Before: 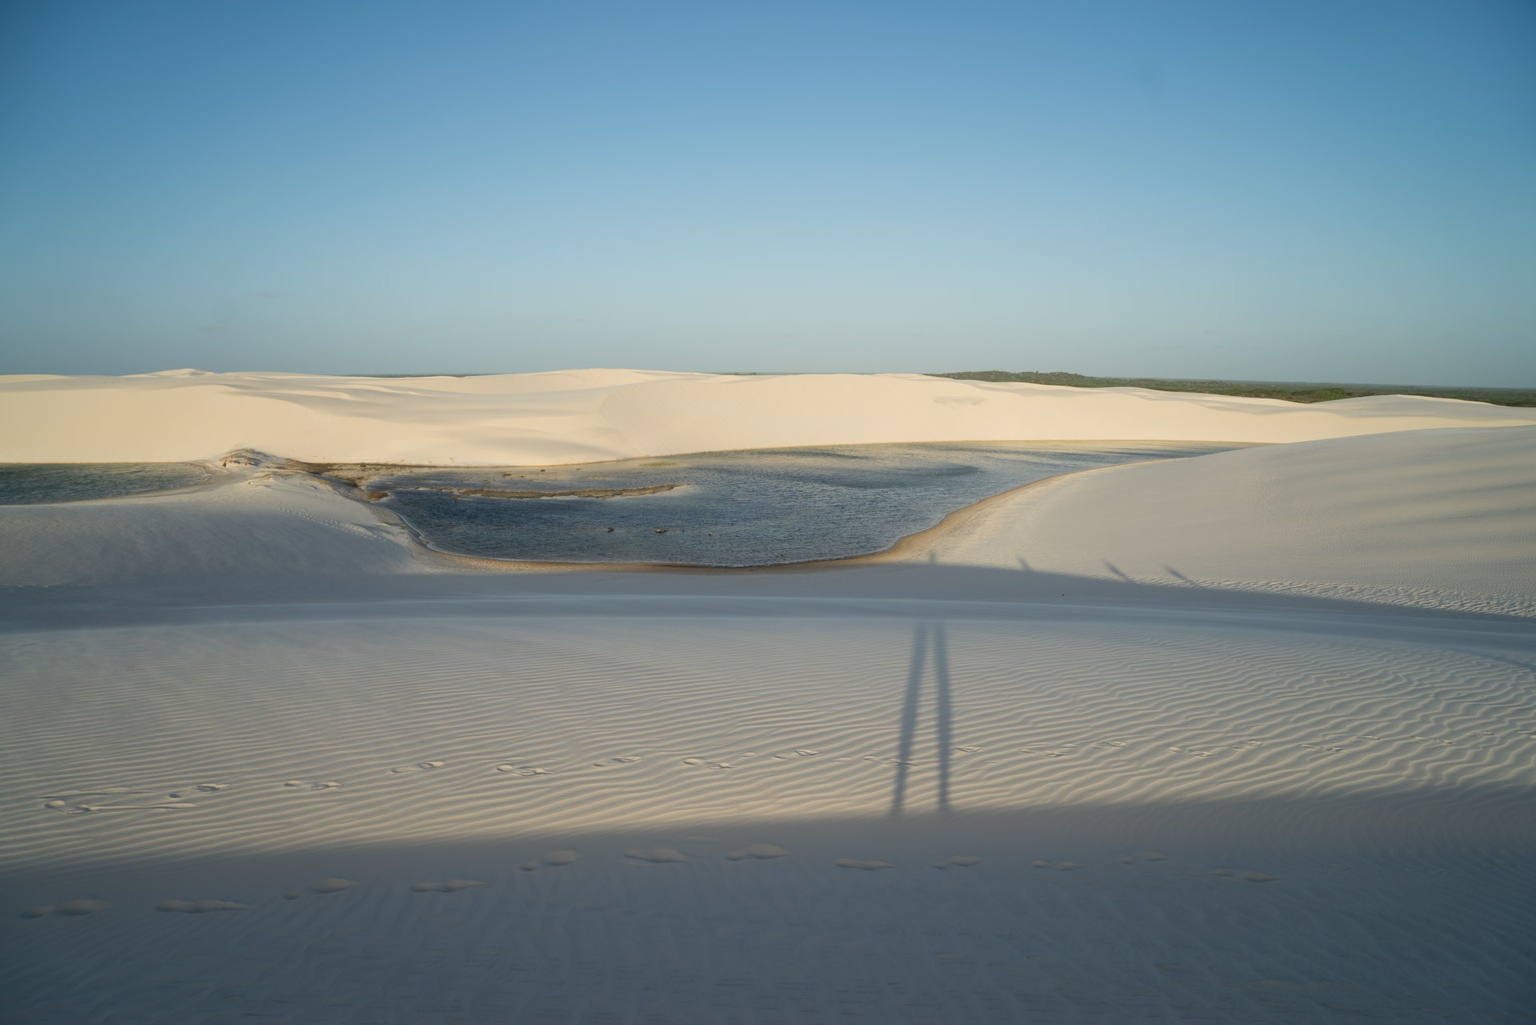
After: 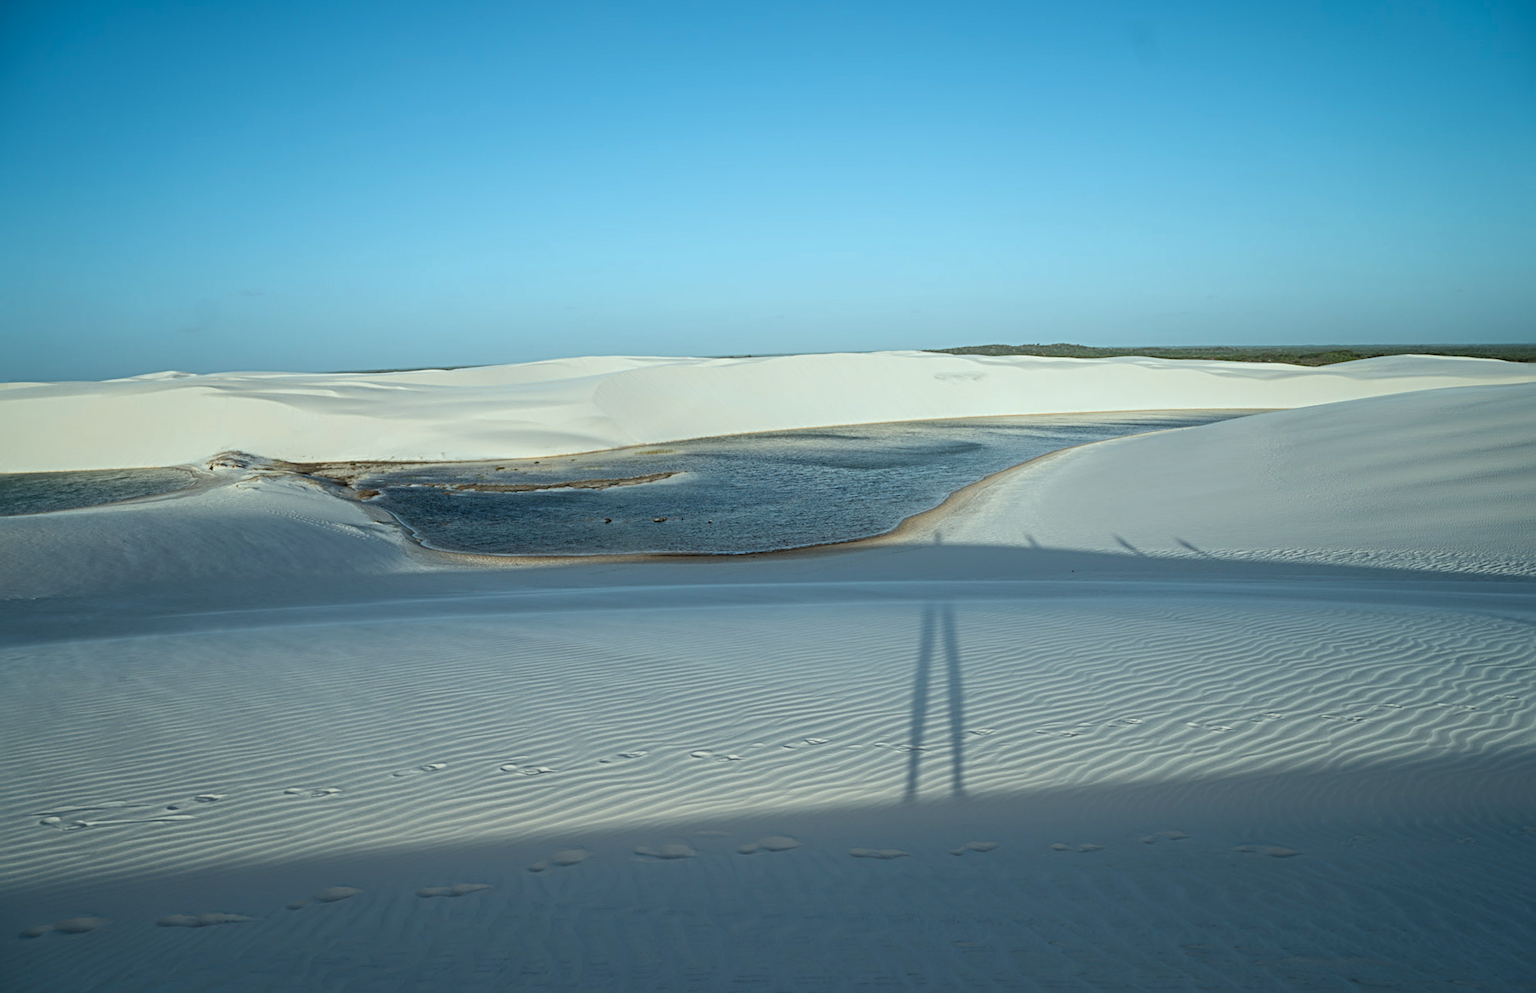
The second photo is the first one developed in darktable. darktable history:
sharpen: radius 4
rotate and perspective: rotation -2°, crop left 0.022, crop right 0.978, crop top 0.049, crop bottom 0.951
color correction: highlights a* -11.71, highlights b* -15.58
local contrast: on, module defaults
